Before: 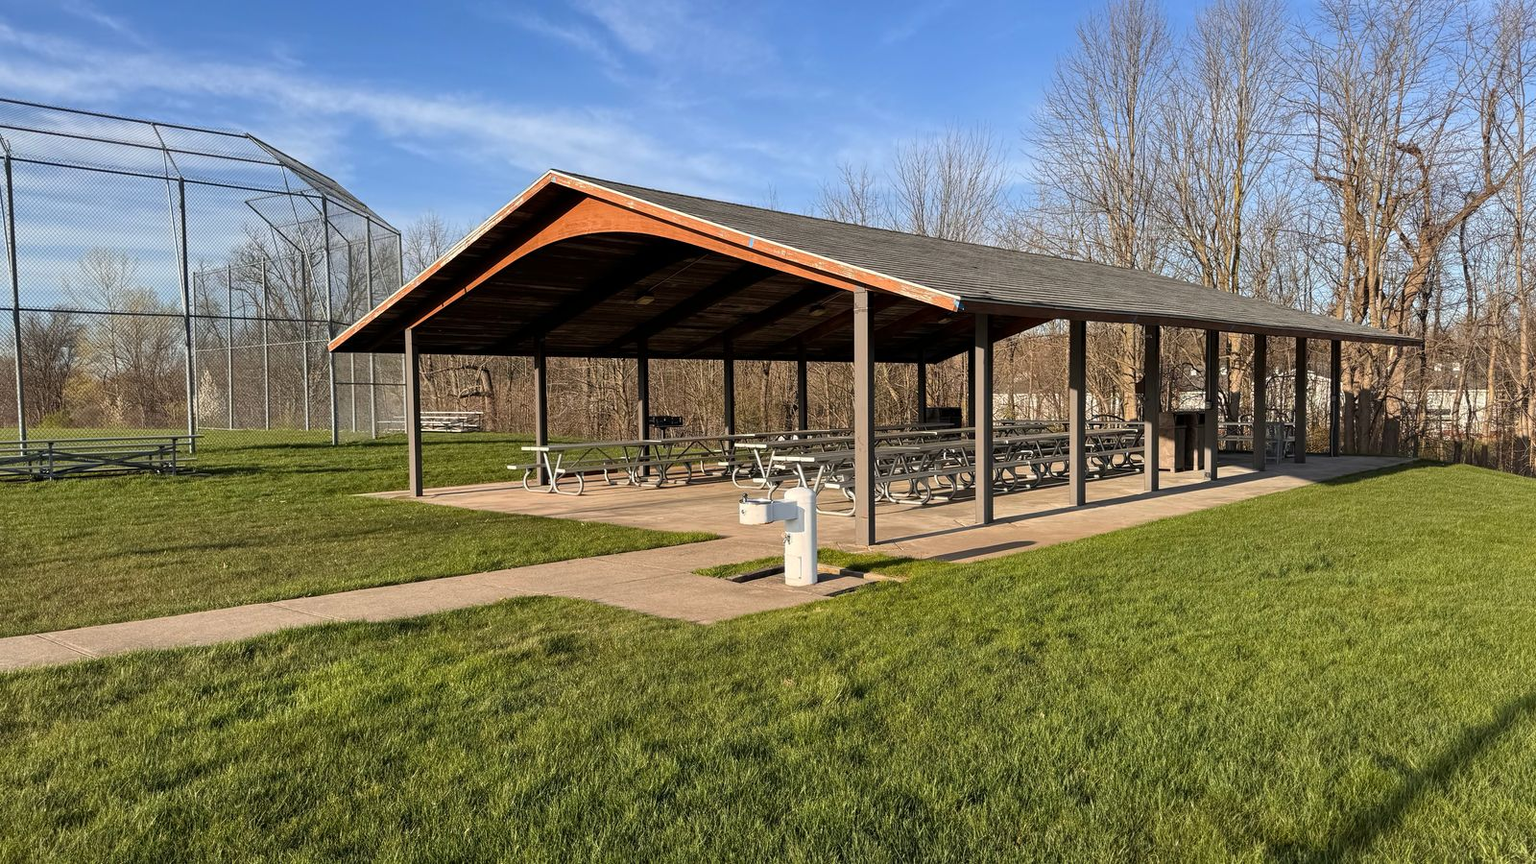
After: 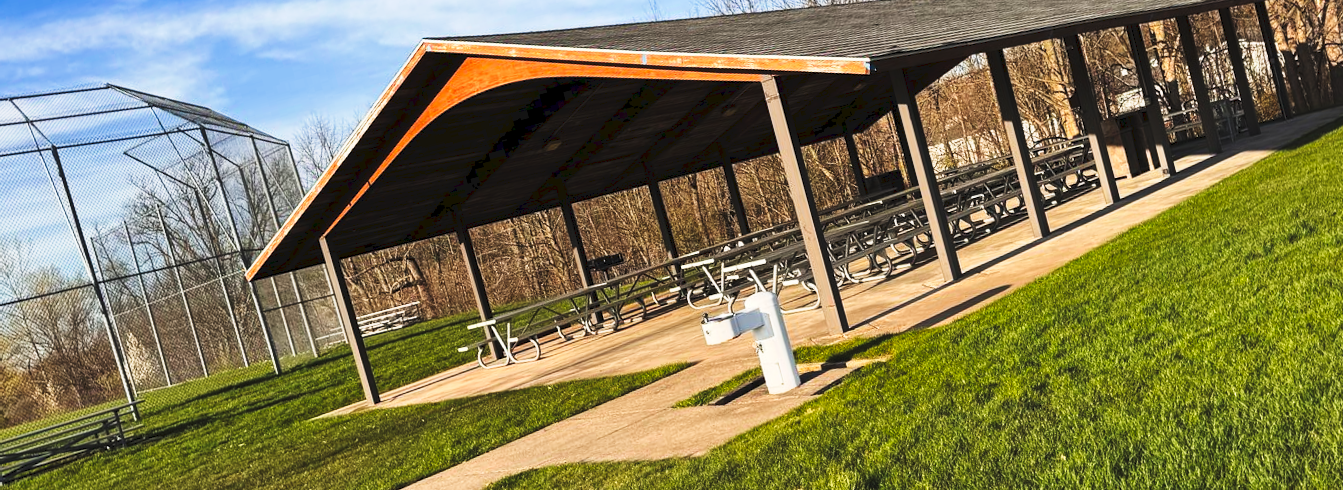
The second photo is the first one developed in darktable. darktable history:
rotate and perspective: rotation -14.8°, crop left 0.1, crop right 0.903, crop top 0.25, crop bottom 0.748
tone curve: curves: ch0 [(0, 0) (0.003, 0.06) (0.011, 0.059) (0.025, 0.065) (0.044, 0.076) (0.069, 0.088) (0.1, 0.102) (0.136, 0.116) (0.177, 0.137) (0.224, 0.169) (0.277, 0.214) (0.335, 0.271) (0.399, 0.356) (0.468, 0.459) (0.543, 0.579) (0.623, 0.705) (0.709, 0.823) (0.801, 0.918) (0.898, 0.963) (1, 1)], preserve colors none
crop and rotate: angle 0.03°, top 11.643%, right 5.651%, bottom 11.189%
